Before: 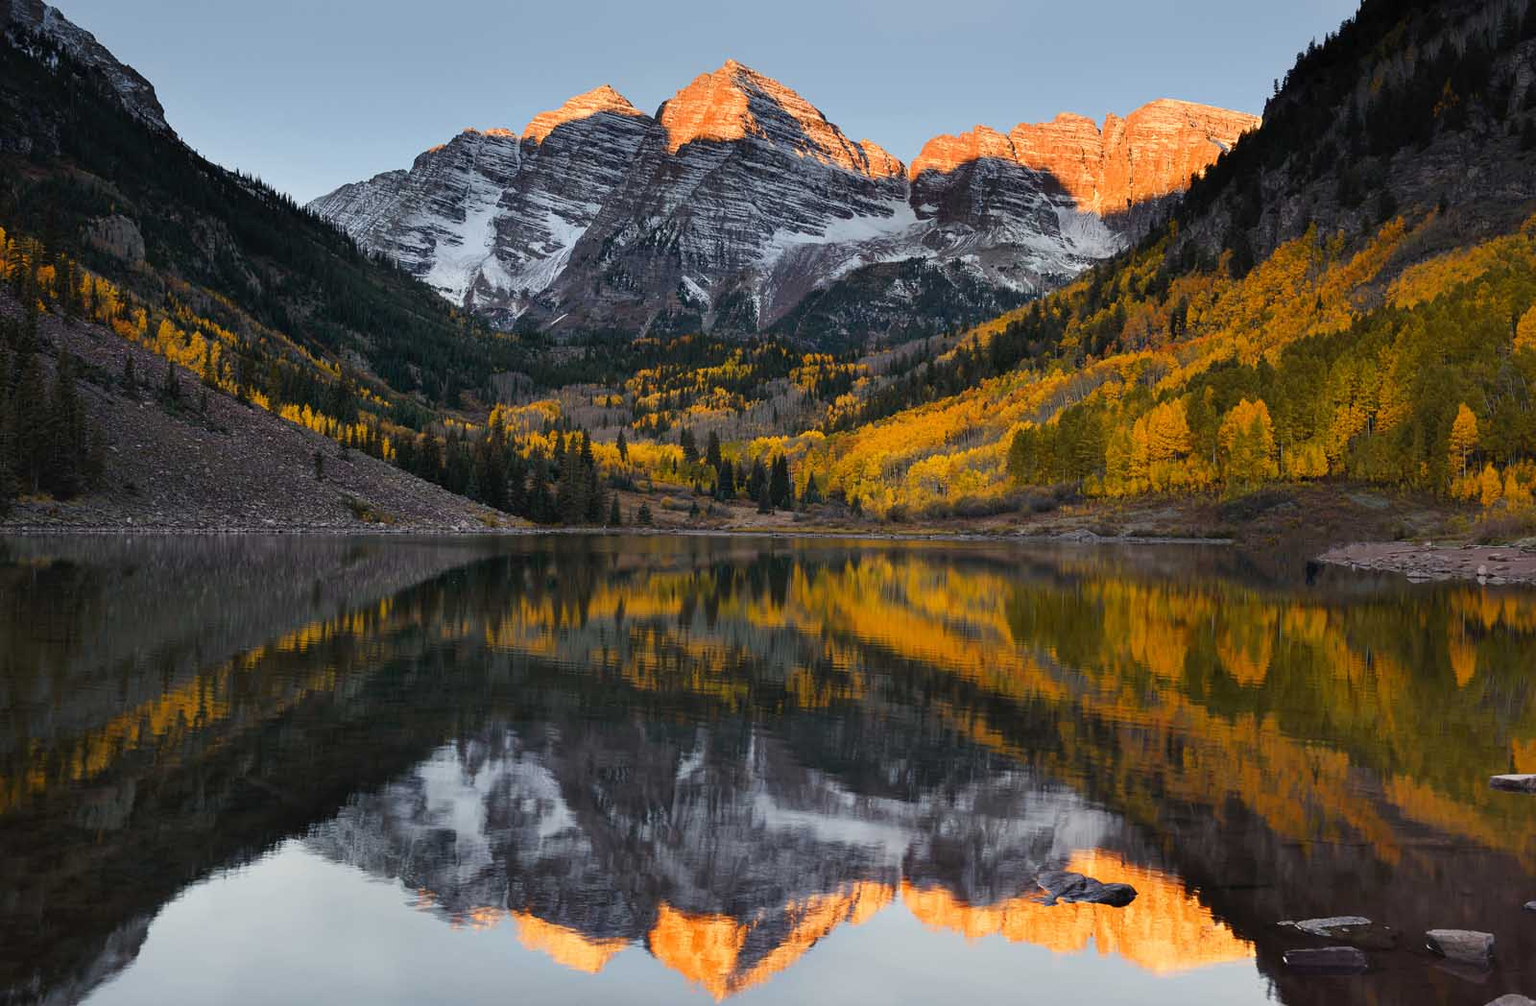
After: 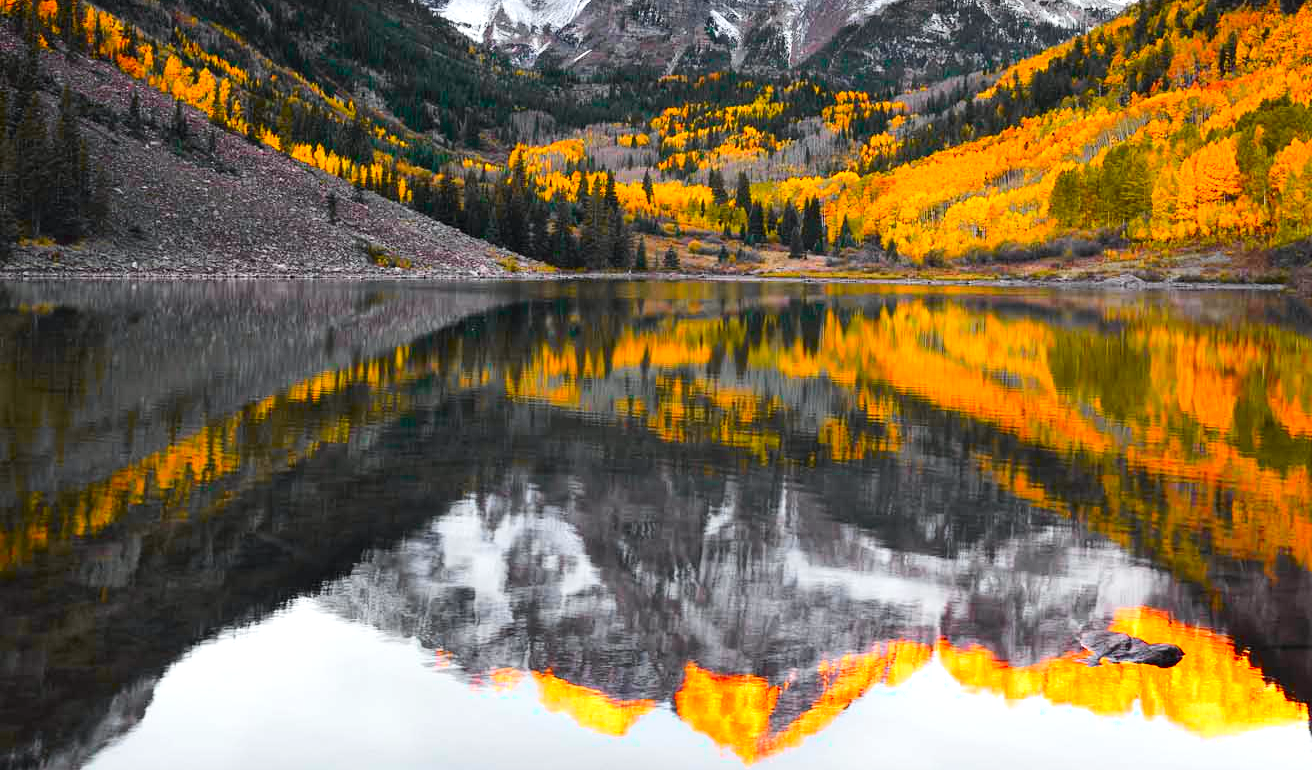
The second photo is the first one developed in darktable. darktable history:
crop: top 26.513%, right 17.953%
exposure: exposure 1 EV, compensate highlight preservation false
color correction: highlights b* 0.052, saturation 1.27
tone curve: curves: ch0 [(0, 0) (0.071, 0.047) (0.266, 0.26) (0.491, 0.552) (0.753, 0.818) (1, 0.983)]; ch1 [(0, 0) (0.346, 0.307) (0.408, 0.369) (0.463, 0.443) (0.482, 0.493) (0.502, 0.5) (0.517, 0.518) (0.55, 0.573) (0.597, 0.641) (0.651, 0.709) (1, 1)]; ch2 [(0, 0) (0.346, 0.34) (0.434, 0.46) (0.485, 0.494) (0.5, 0.494) (0.517, 0.506) (0.535, 0.545) (0.583, 0.634) (0.625, 0.686) (1, 1)], color space Lab, independent channels, preserve colors none
